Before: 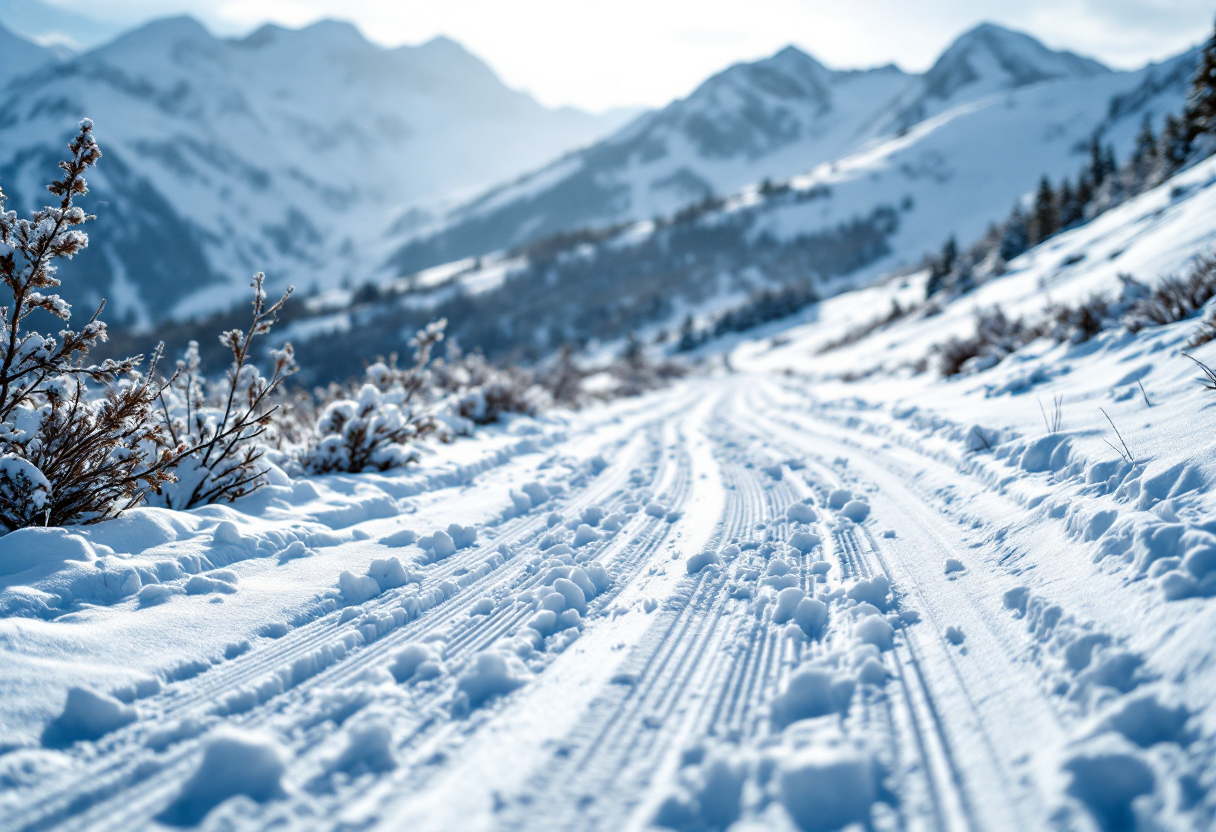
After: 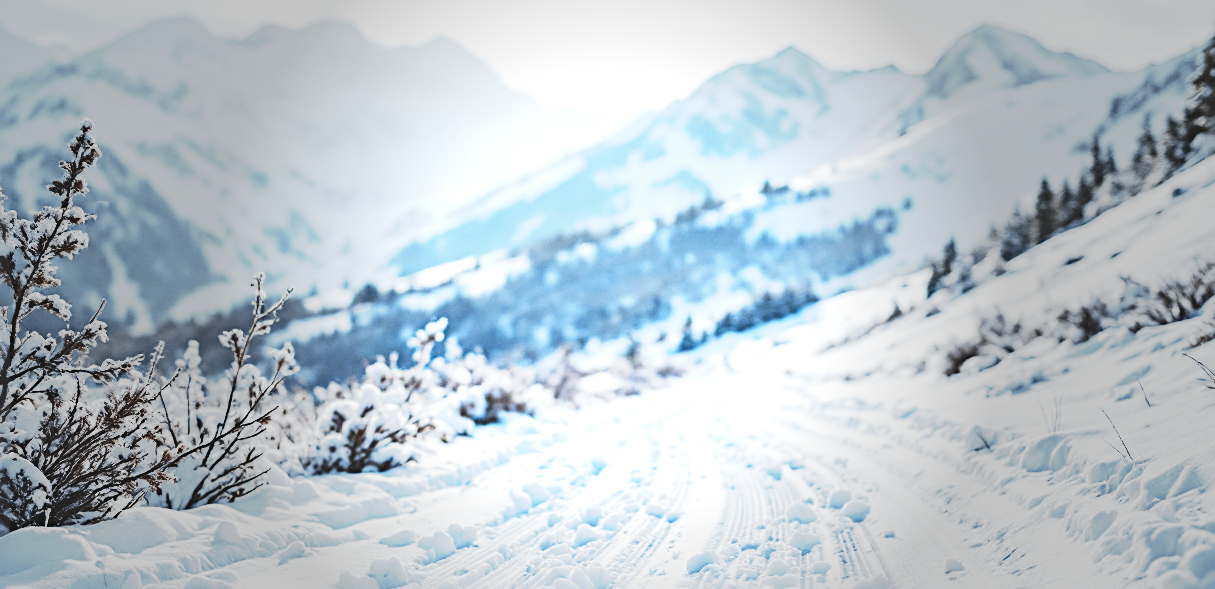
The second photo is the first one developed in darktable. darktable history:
base curve: curves: ch0 [(0, 0) (0.088, 0.125) (0.176, 0.251) (0.354, 0.501) (0.613, 0.749) (1, 0.877)], preserve colors none
crop: right 0%, bottom 29.117%
exposure: black level correction -0.023, exposure 1.397 EV, compensate exposure bias true, compensate highlight preservation false
contrast brightness saturation: contrast 0.21, brightness -0.111, saturation 0.209
sharpen: radius 3.978
vignetting: fall-off start 30.36%, fall-off radius 35.62%, unbound false
